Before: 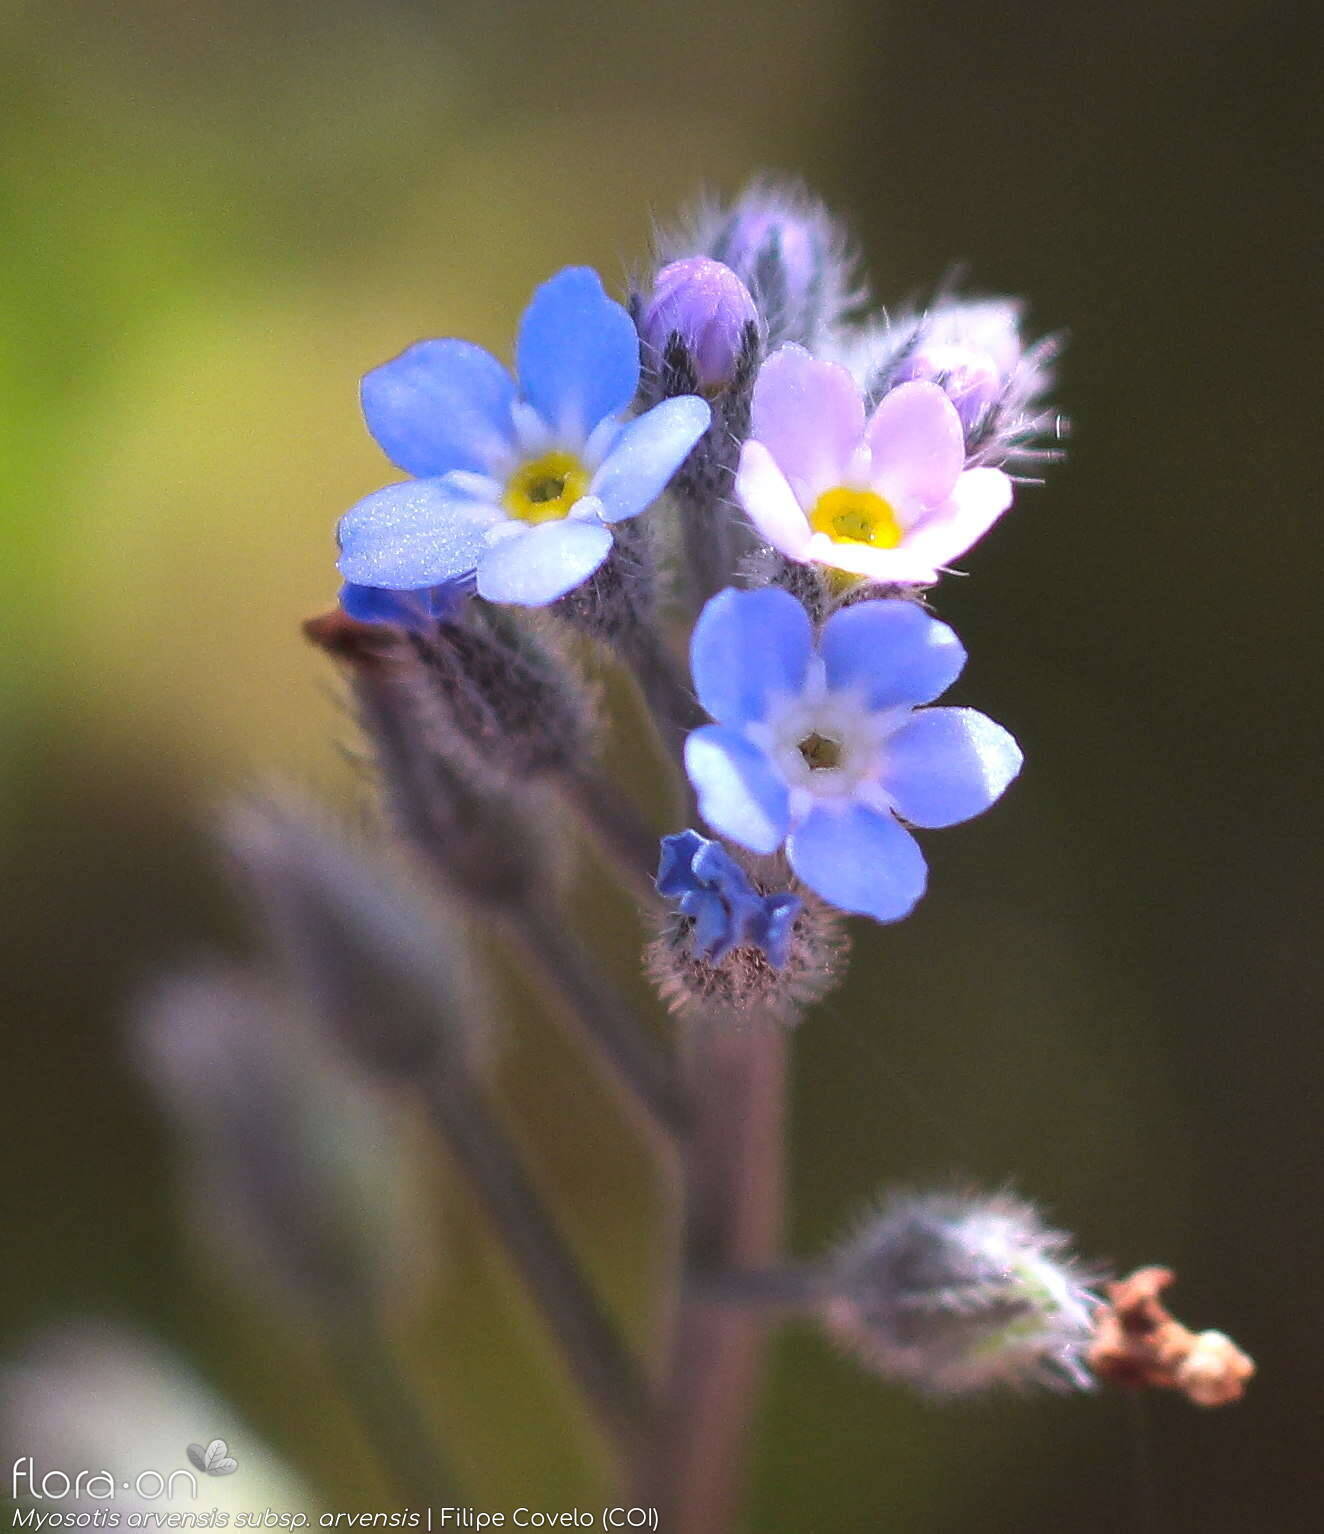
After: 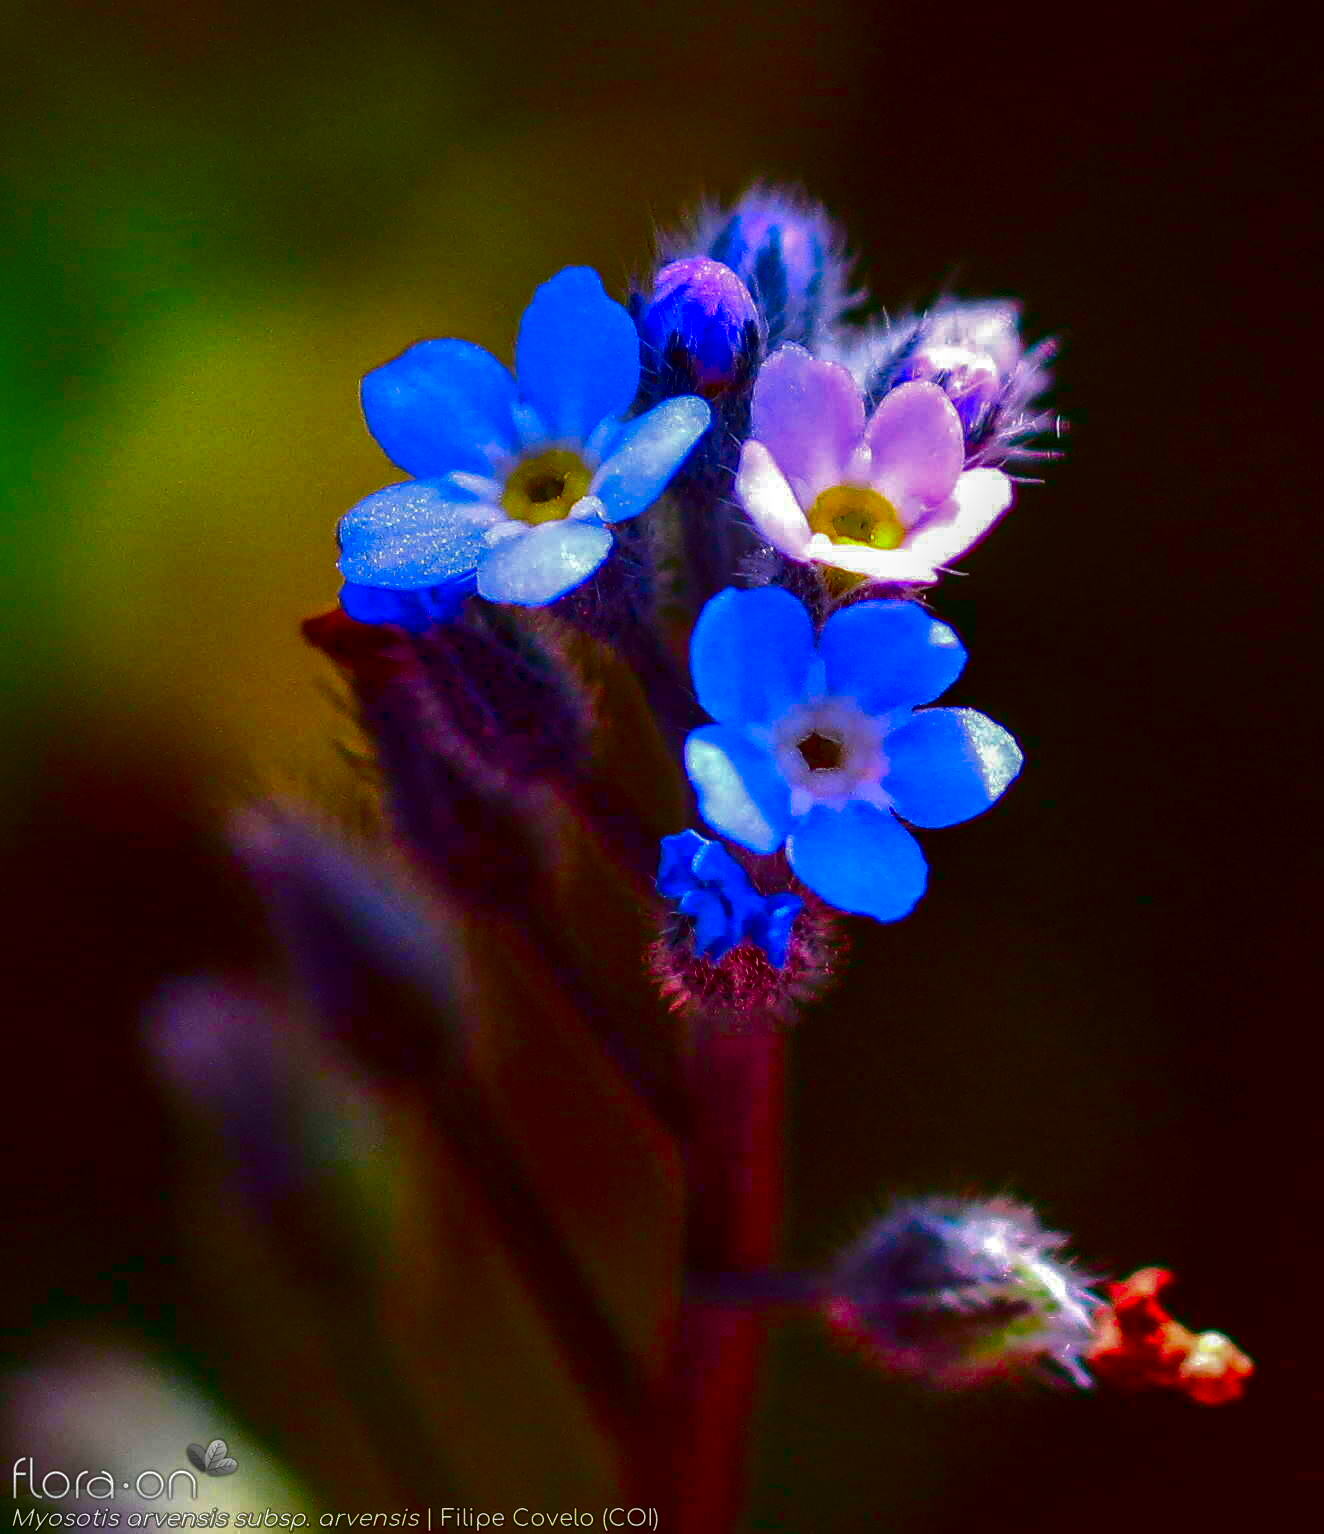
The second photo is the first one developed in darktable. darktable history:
contrast brightness saturation: brightness -0.982, saturation 0.981
shadows and highlights: on, module defaults
local contrast: on, module defaults
